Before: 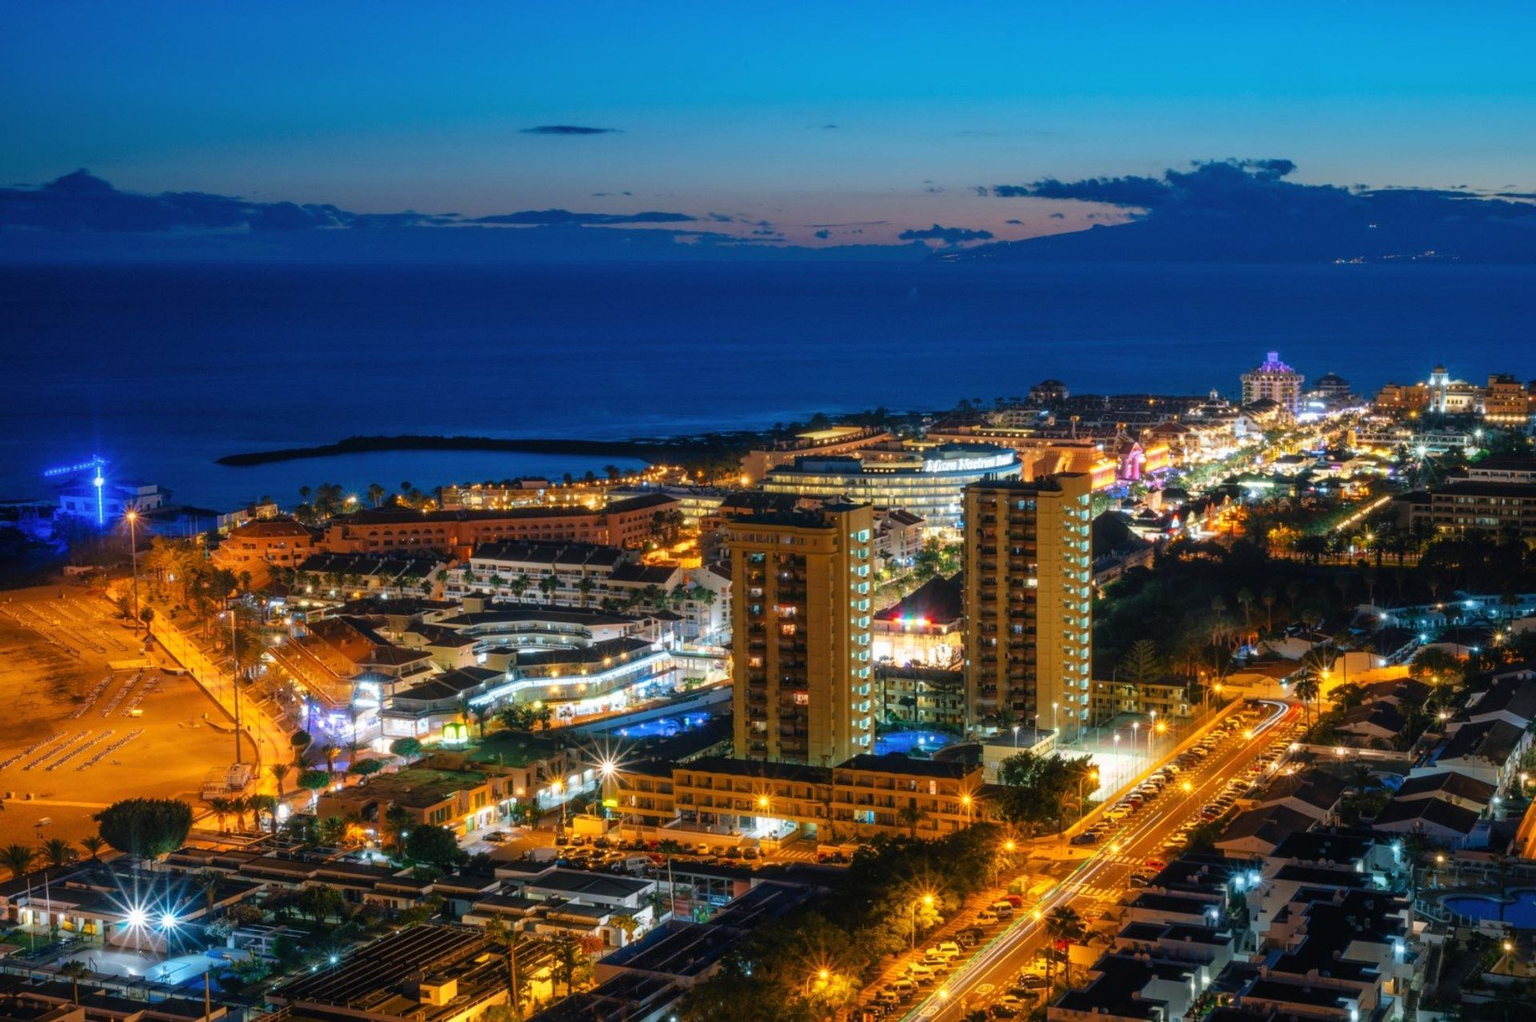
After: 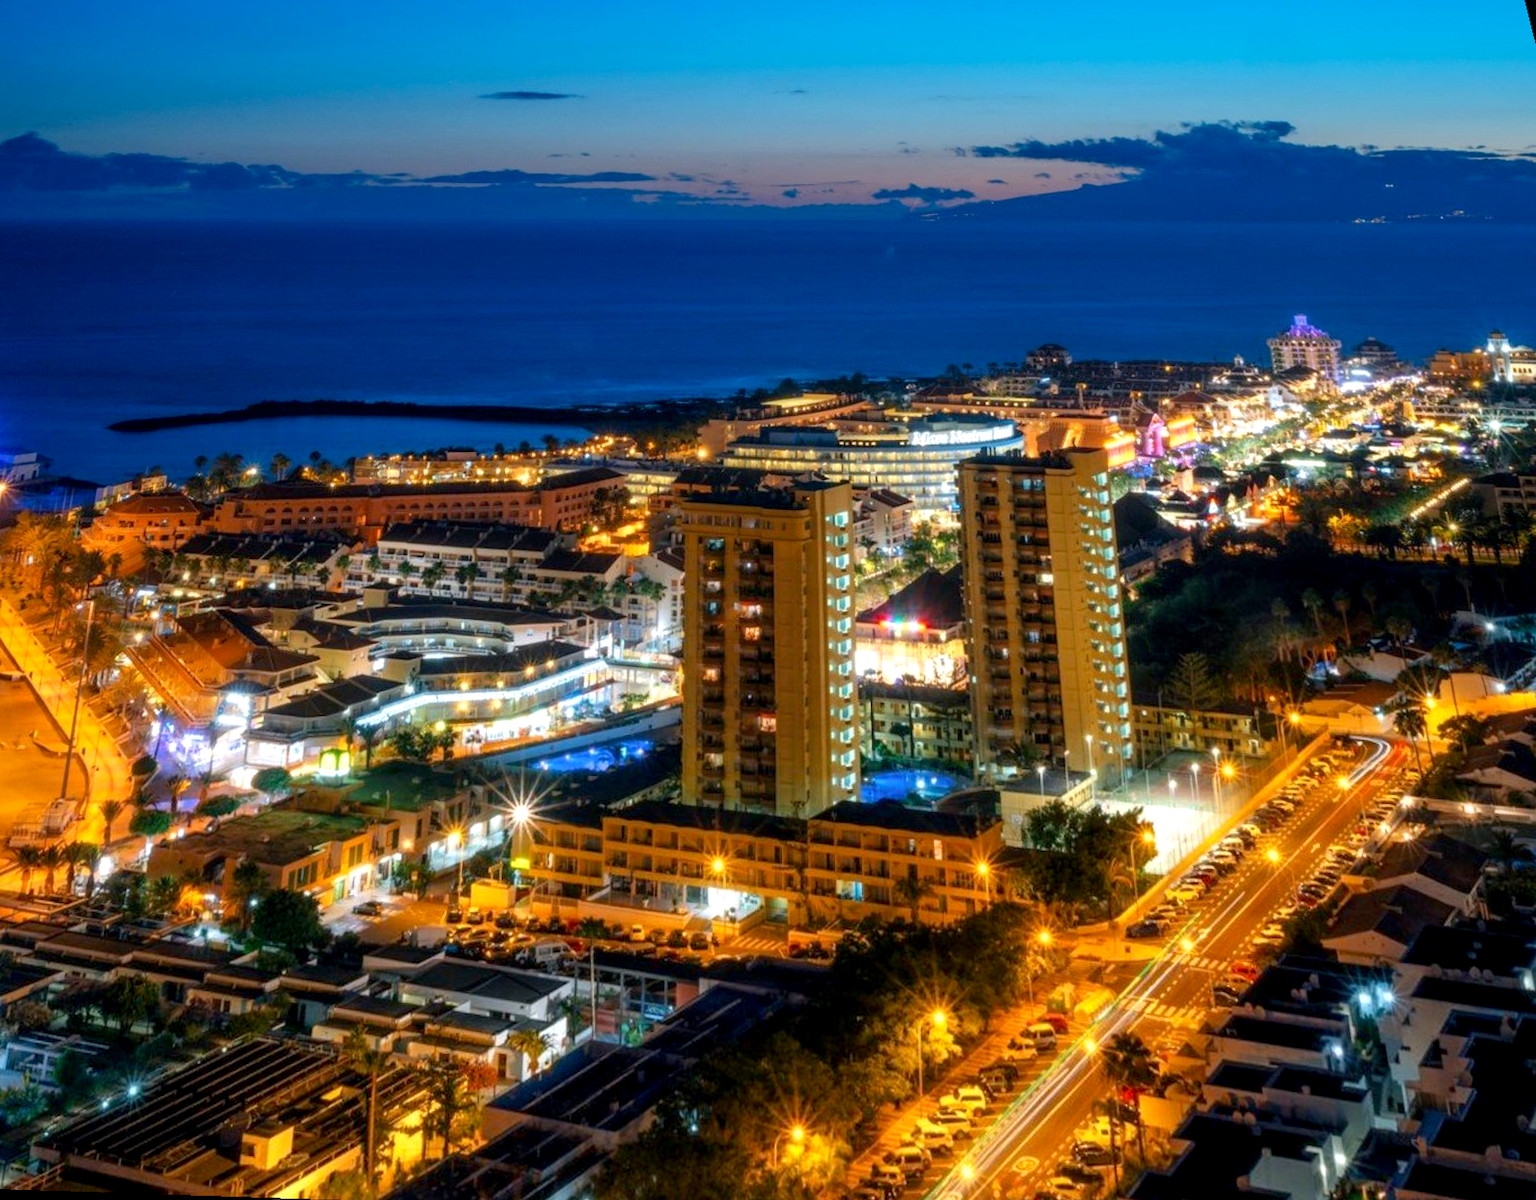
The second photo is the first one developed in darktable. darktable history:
exposure: black level correction 0.005, exposure 0.286 EV, compensate highlight preservation false
rotate and perspective: rotation 0.72°, lens shift (vertical) -0.352, lens shift (horizontal) -0.051, crop left 0.152, crop right 0.859, crop top 0.019, crop bottom 0.964
